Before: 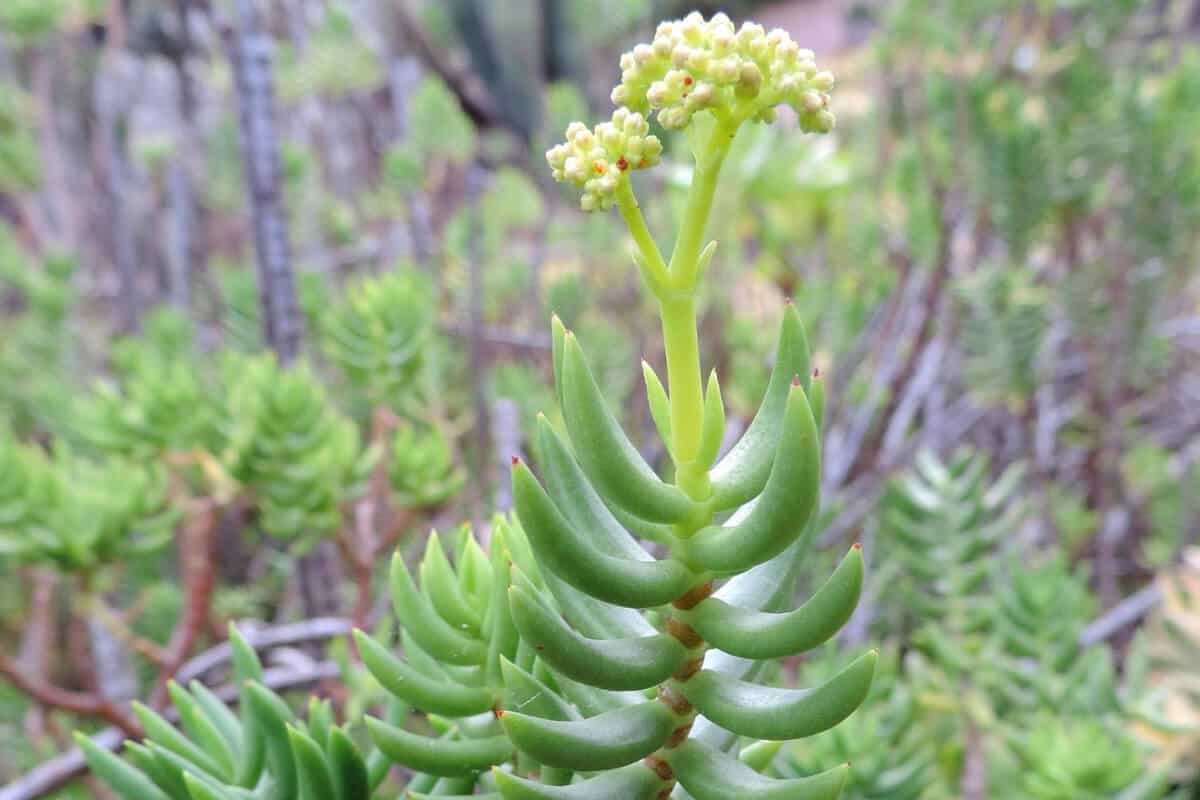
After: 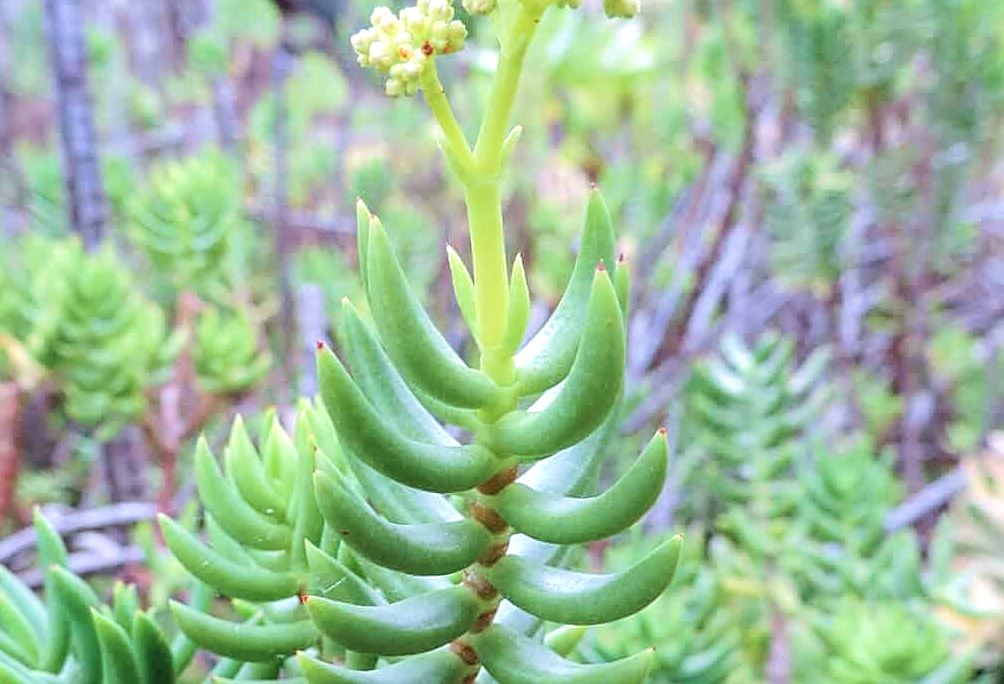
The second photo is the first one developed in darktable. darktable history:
tone equalizer: -8 EV -0.002 EV, -7 EV 0.003 EV, -6 EV -0.011 EV, -5 EV 0.02 EV, -4 EV -0.015 EV, -3 EV 0.029 EV, -2 EV -0.042 EV, -1 EV -0.27 EV, +0 EV -0.585 EV, edges refinement/feathering 500, mask exposure compensation -1.57 EV, preserve details no
color correction: highlights a* -0.7, highlights b* -9.01
exposure: black level correction -0.002, exposure 0.541 EV, compensate exposure bias true, compensate highlight preservation false
crop: left 16.282%, top 14.449%
sharpen: on, module defaults
local contrast: highlights 106%, shadows 97%, detail 131%, midtone range 0.2
velvia: on, module defaults
color zones: curves: ch1 [(0, 0.469) (0.01, 0.469) (0.12, 0.446) (0.248, 0.469) (0.5, 0.5) (0.748, 0.5) (0.99, 0.469) (1, 0.469)]
